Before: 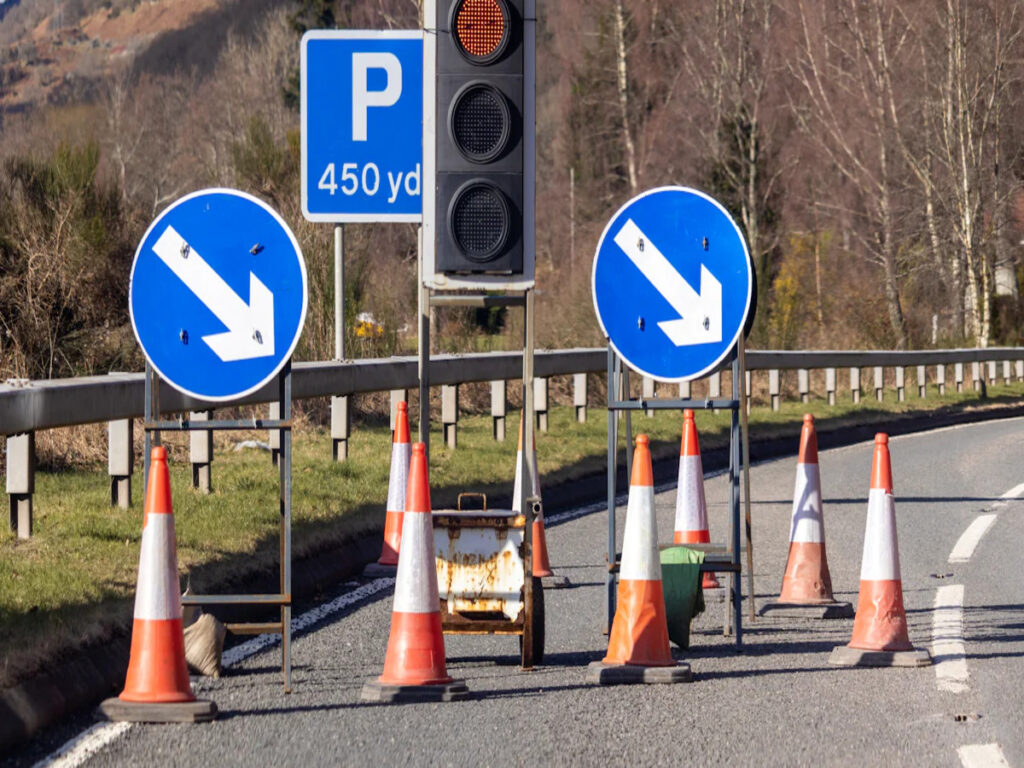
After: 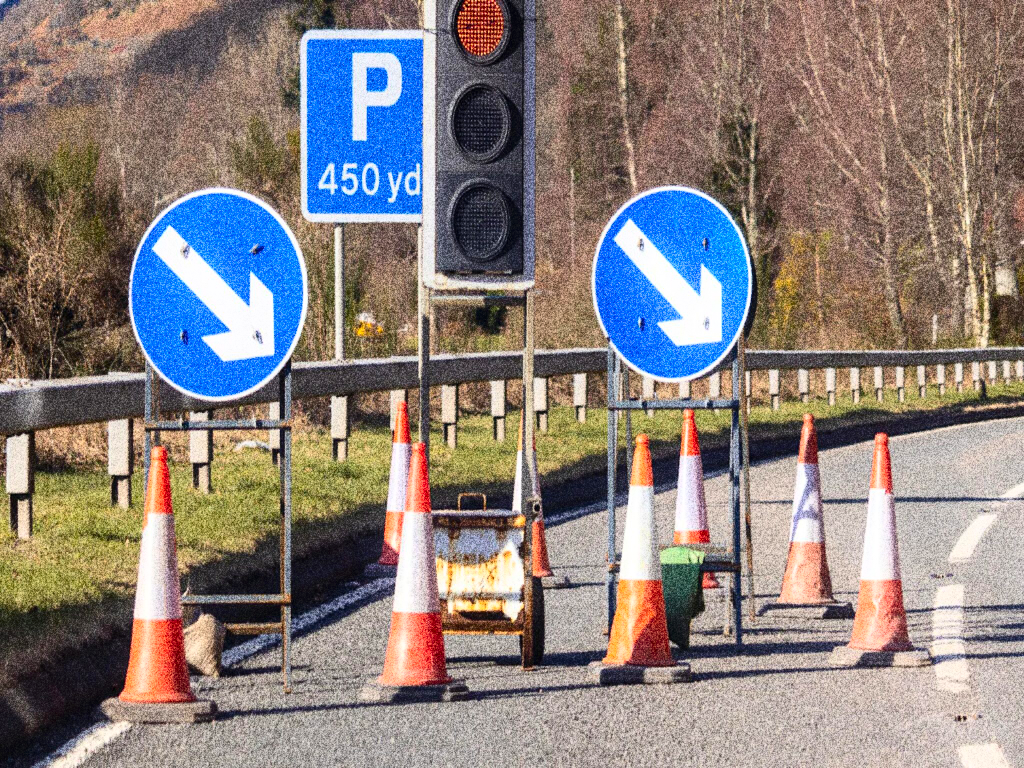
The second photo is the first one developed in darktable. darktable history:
color balance rgb: global vibrance 10%
contrast brightness saturation: contrast 0.2, brightness 0.16, saturation 0.22
bloom: size 3%, threshold 100%, strength 0%
grain: coarseness 30.02 ISO, strength 100%
